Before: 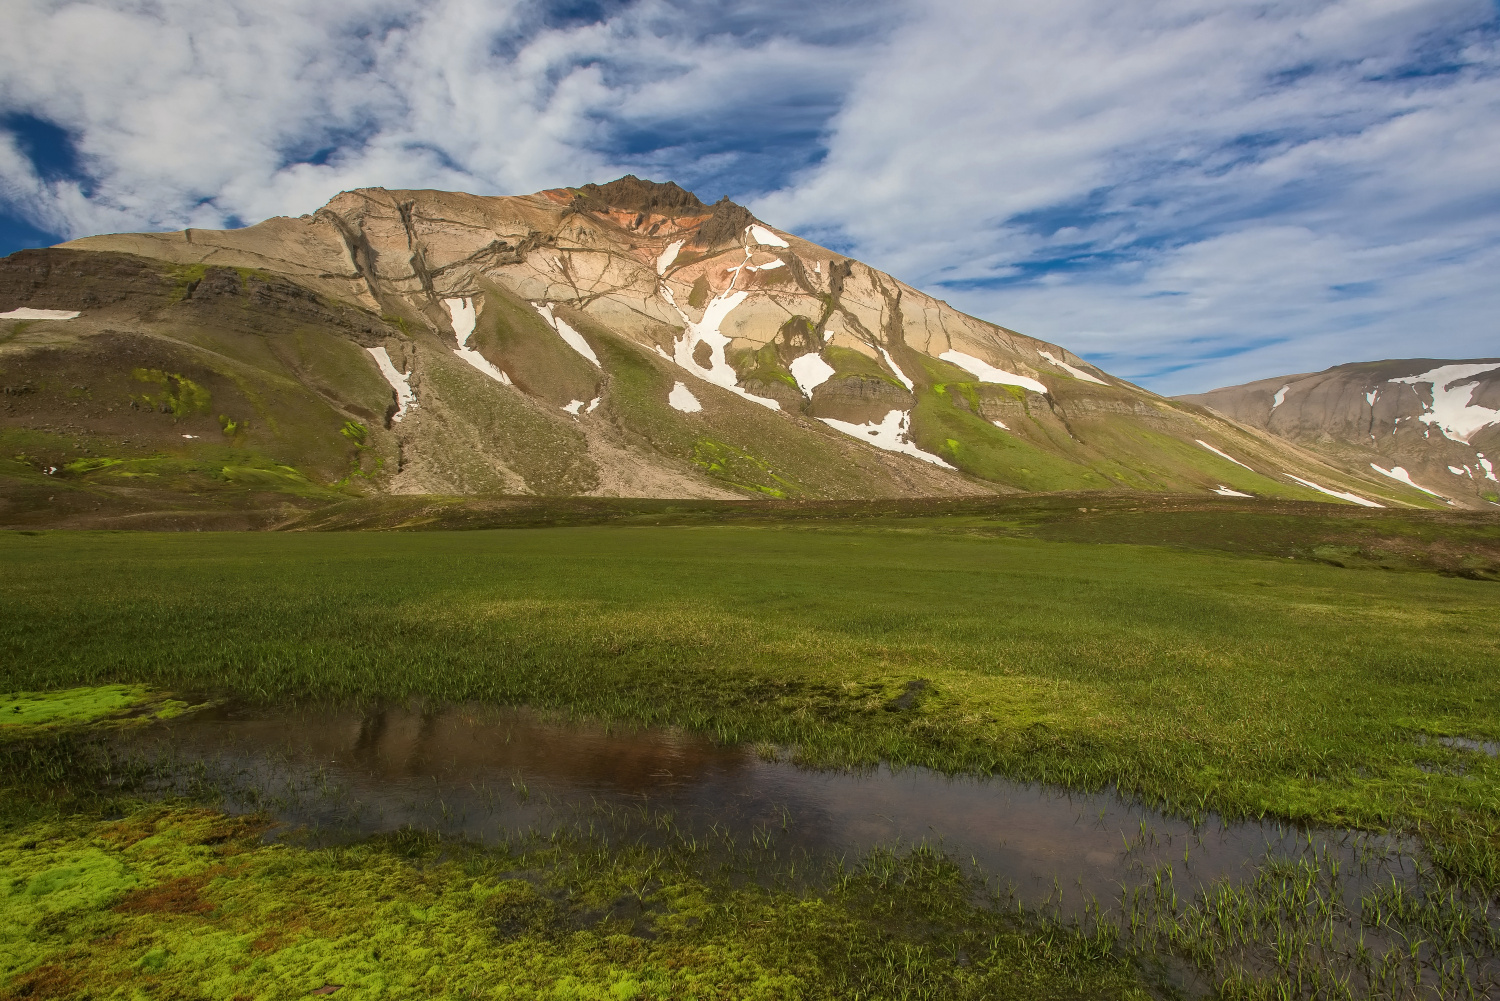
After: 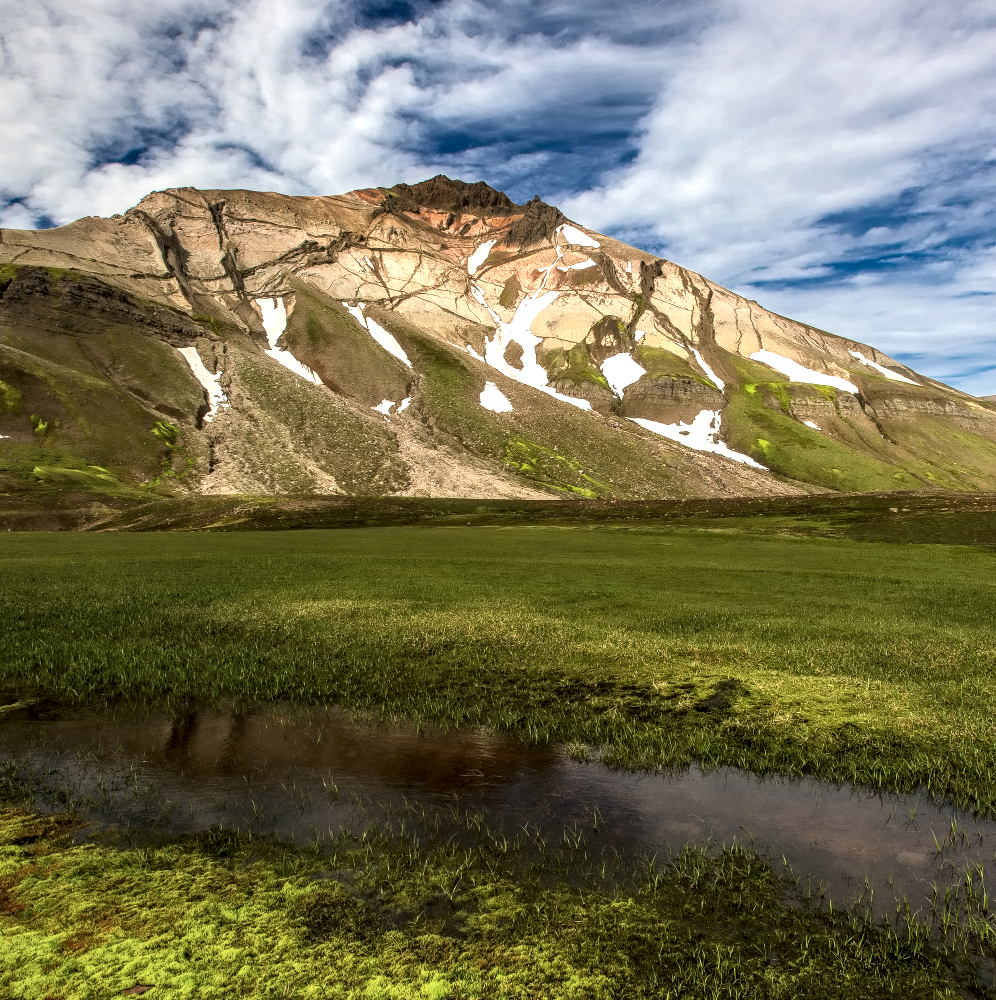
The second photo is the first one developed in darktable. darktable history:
local contrast: highlights 60%, shadows 62%, detail 160%
crop and rotate: left 12.616%, right 20.956%
tone equalizer: -8 EV -0.41 EV, -7 EV -0.376 EV, -6 EV -0.307 EV, -5 EV -0.258 EV, -3 EV 0.217 EV, -2 EV 0.332 EV, -1 EV 0.374 EV, +0 EV 0.393 EV, edges refinement/feathering 500, mask exposure compensation -1.57 EV, preserve details no
